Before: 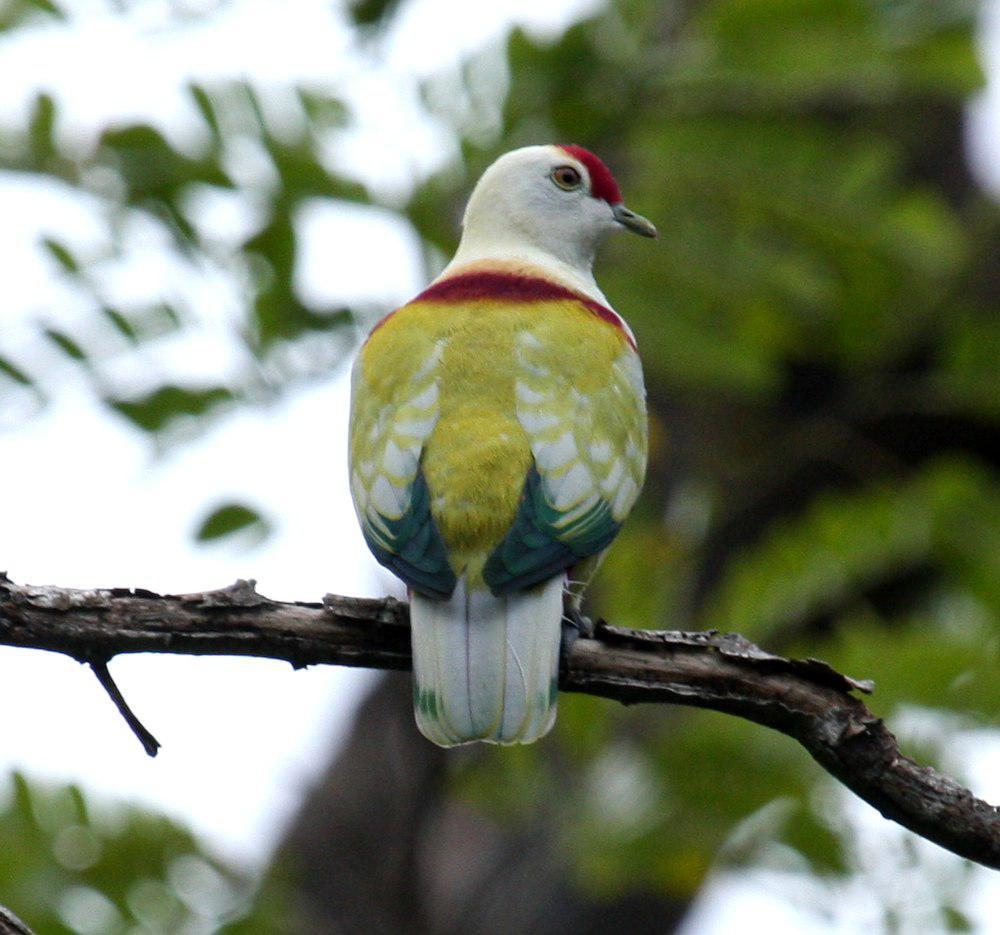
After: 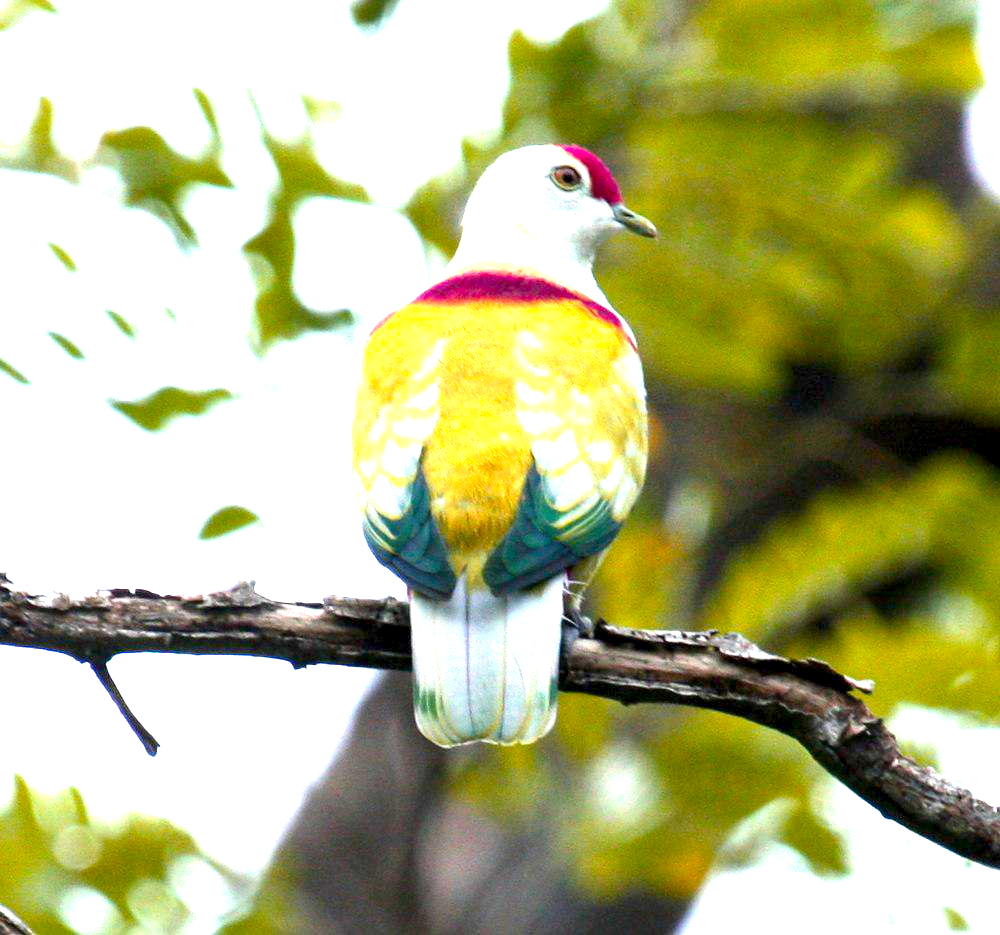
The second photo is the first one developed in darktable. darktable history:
color zones: curves: ch1 [(0.24, 0.634) (0.75, 0.5)]; ch2 [(0.253, 0.437) (0.745, 0.491)]
exposure: black level correction 0.001, exposure 1.863 EV, compensate highlight preservation false
